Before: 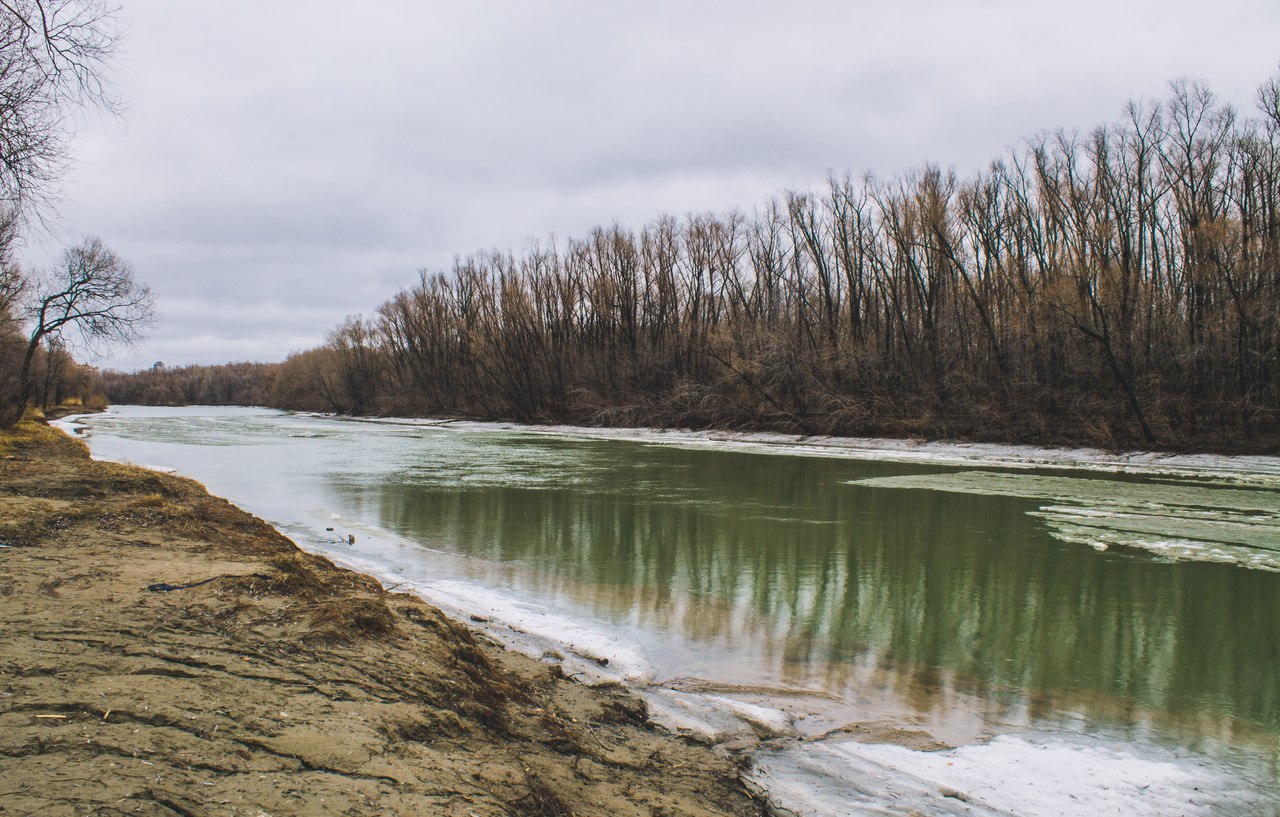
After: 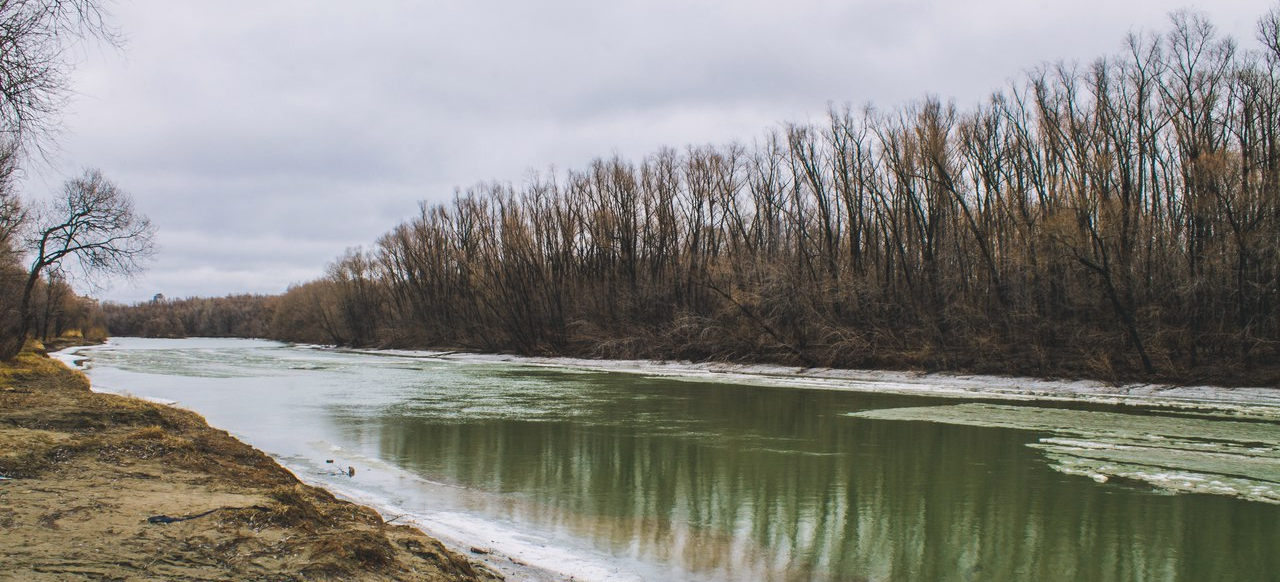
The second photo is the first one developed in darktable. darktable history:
crop and rotate: top 8.351%, bottom 20.318%
